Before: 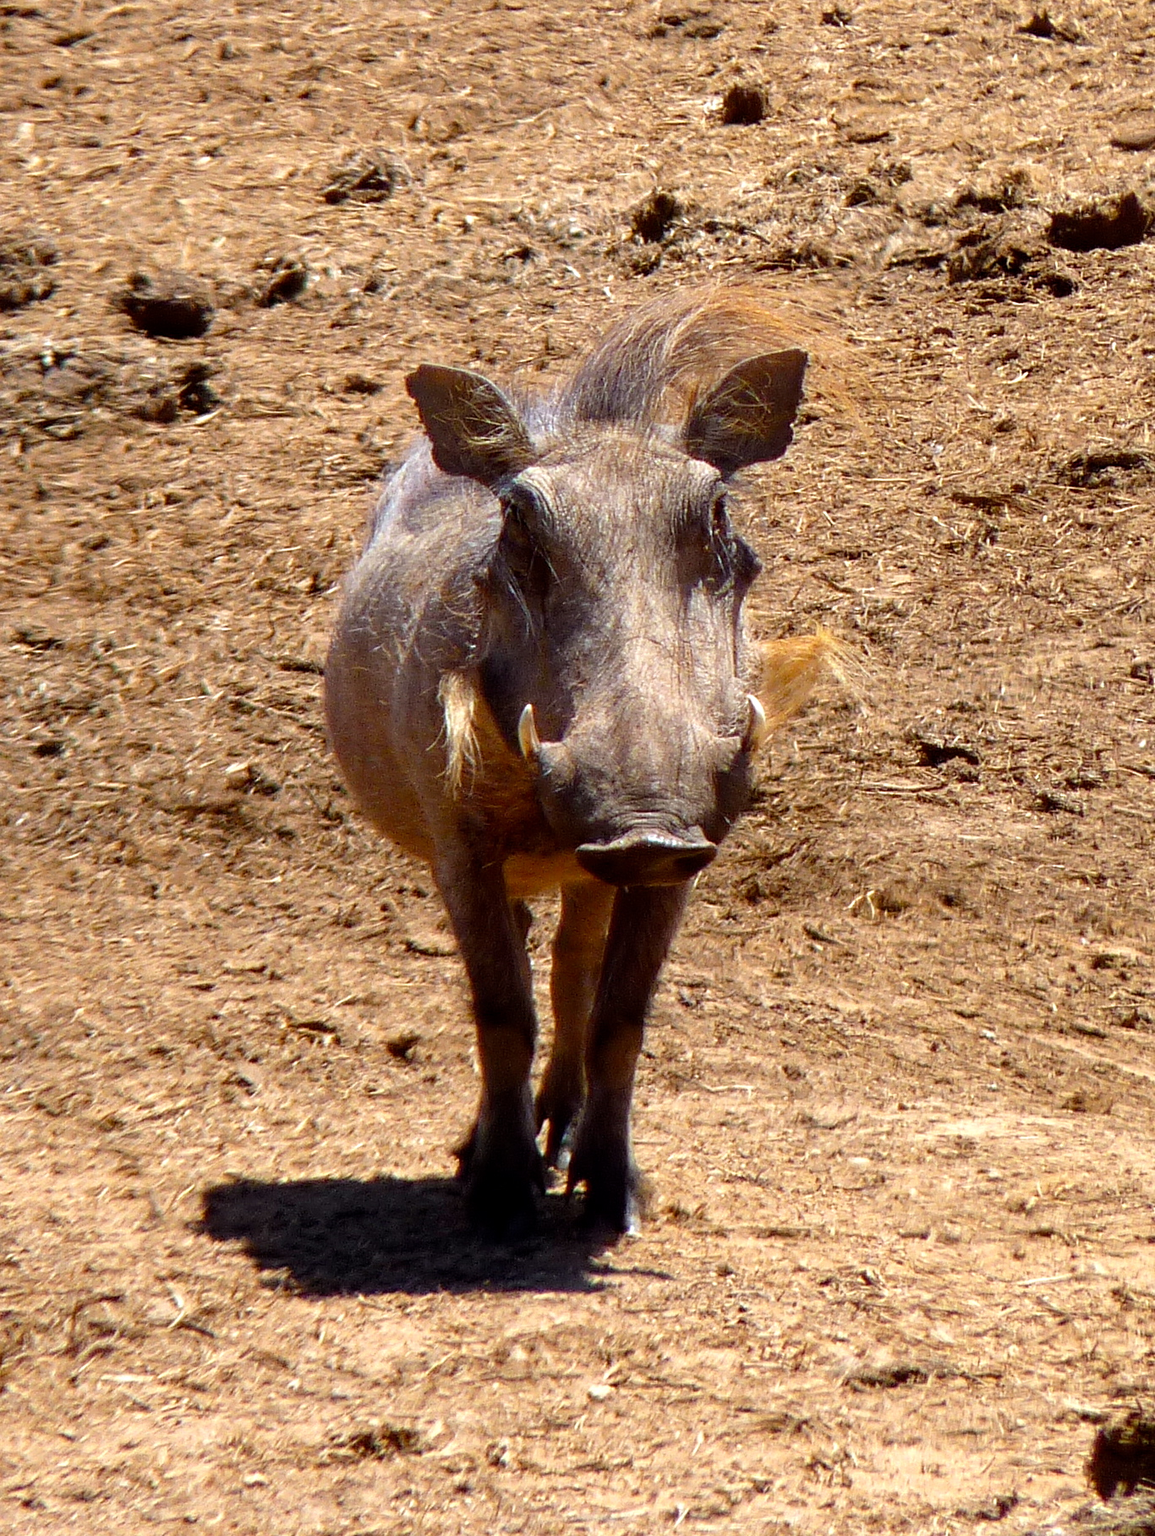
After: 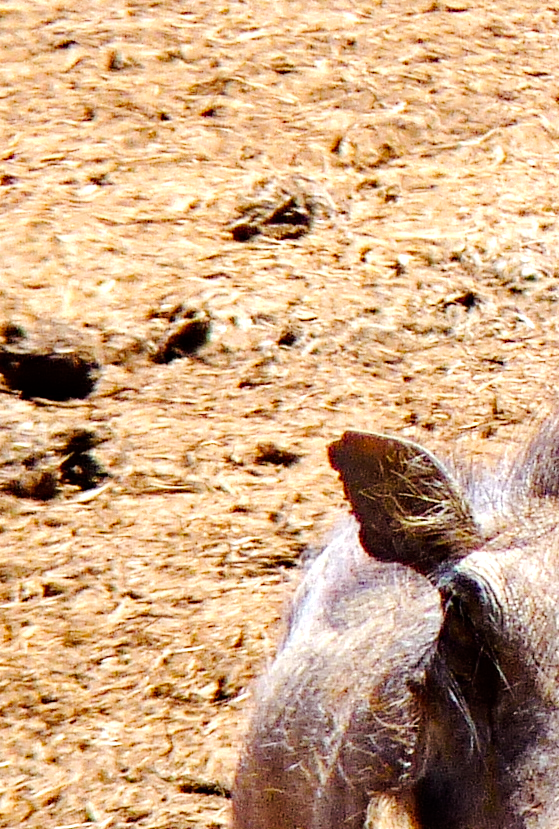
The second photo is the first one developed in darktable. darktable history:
crop and rotate: left 11.154%, top 0.109%, right 47.912%, bottom 54.241%
tone equalizer: -8 EV -0.762 EV, -7 EV -0.729 EV, -6 EV -0.597 EV, -5 EV -0.397 EV, -3 EV 0.401 EV, -2 EV 0.6 EV, -1 EV 0.687 EV, +0 EV 0.725 EV
haze removal: compatibility mode true, adaptive false
tone curve: curves: ch0 [(0, 0) (0.071, 0.047) (0.266, 0.26) (0.483, 0.554) (0.753, 0.811) (1, 0.983)]; ch1 [(0, 0) (0.346, 0.307) (0.408, 0.387) (0.463, 0.465) (0.482, 0.493) (0.502, 0.499) (0.517, 0.502) (0.55, 0.548) (0.597, 0.61) (0.651, 0.698) (1, 1)]; ch2 [(0, 0) (0.346, 0.34) (0.434, 0.46) (0.485, 0.494) (0.5, 0.498) (0.517, 0.506) (0.526, 0.545) (0.583, 0.61) (0.625, 0.659) (1, 1)], preserve colors none
